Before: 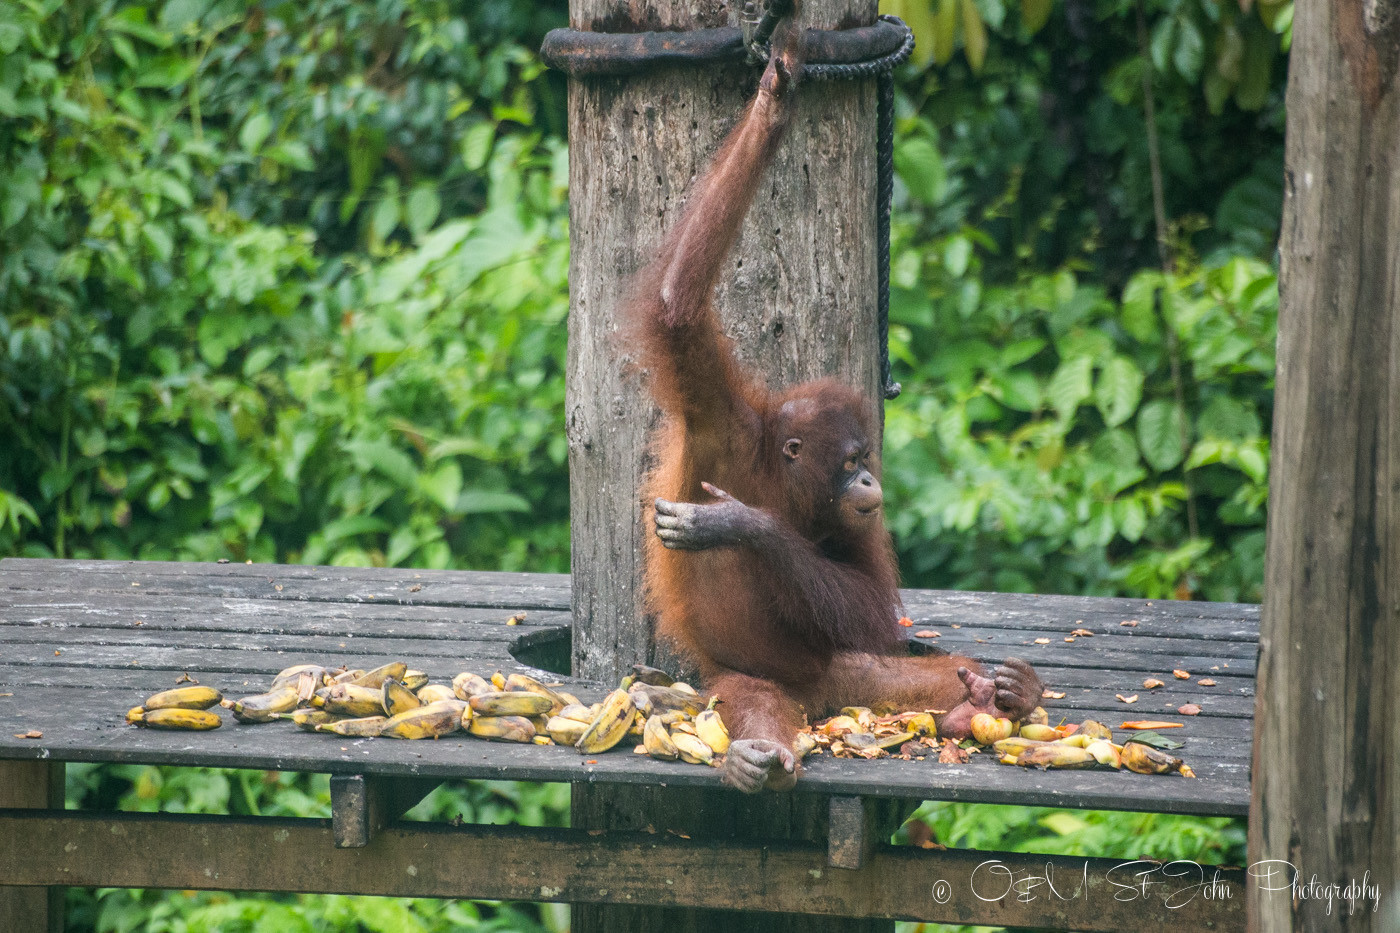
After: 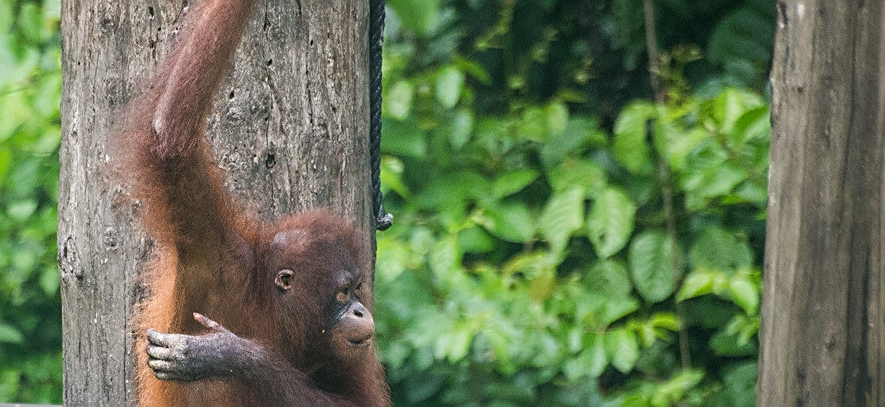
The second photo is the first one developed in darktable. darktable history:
crop: left 36.301%, top 18.167%, right 0.423%, bottom 38.119%
tone equalizer: edges refinement/feathering 500, mask exposure compensation -1.57 EV, preserve details no
sharpen: amount 0.572
